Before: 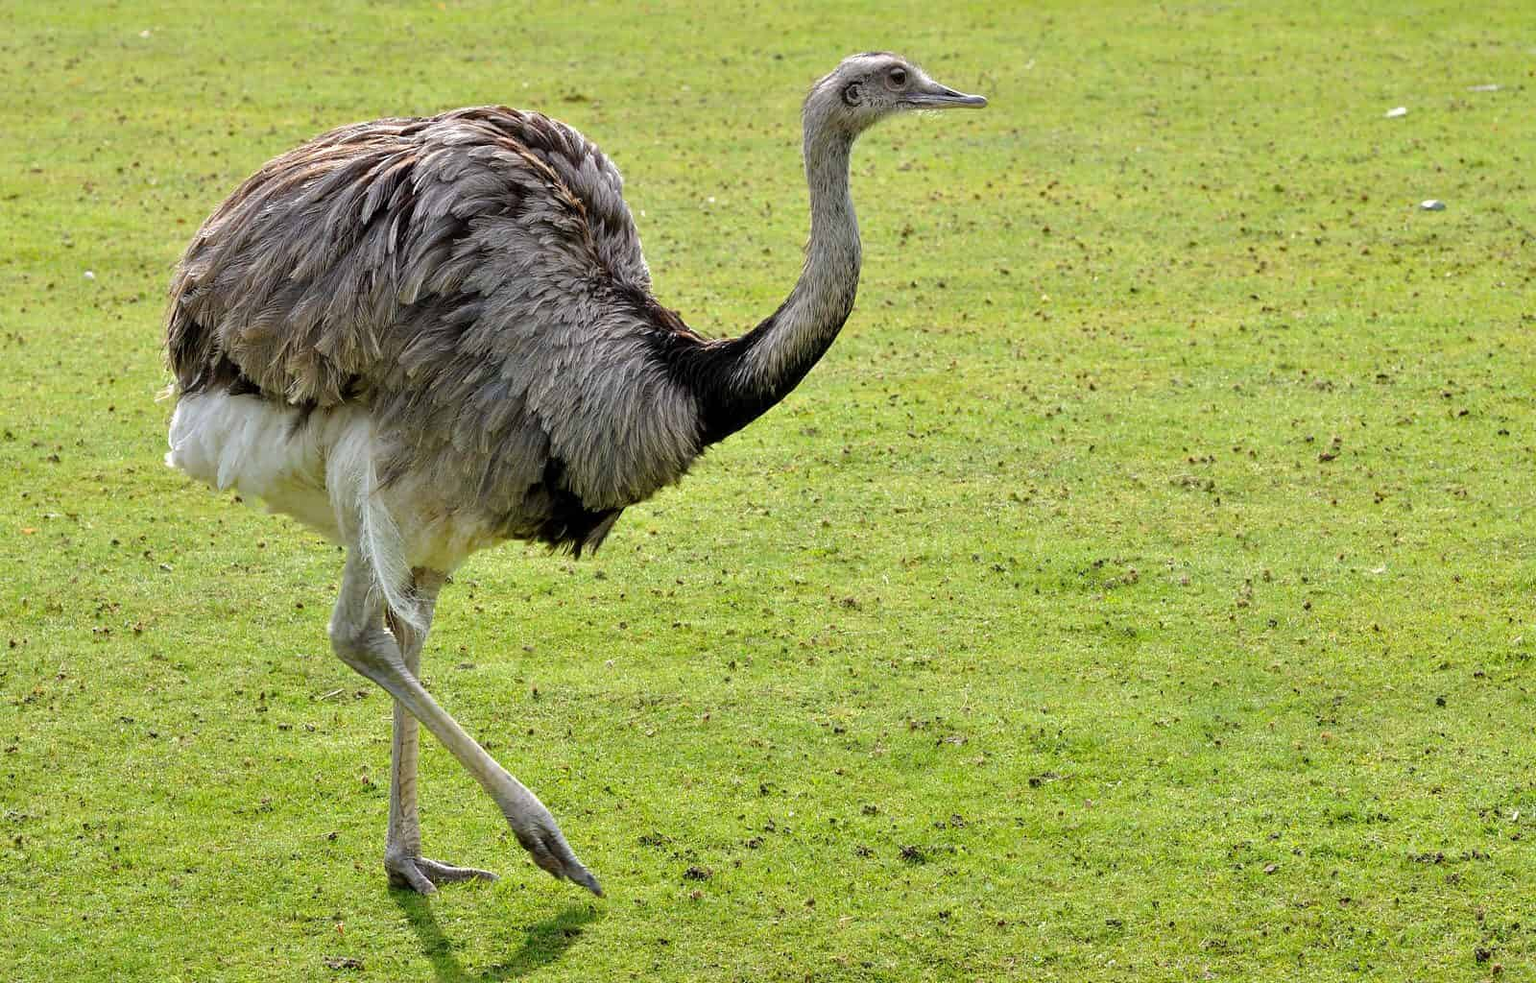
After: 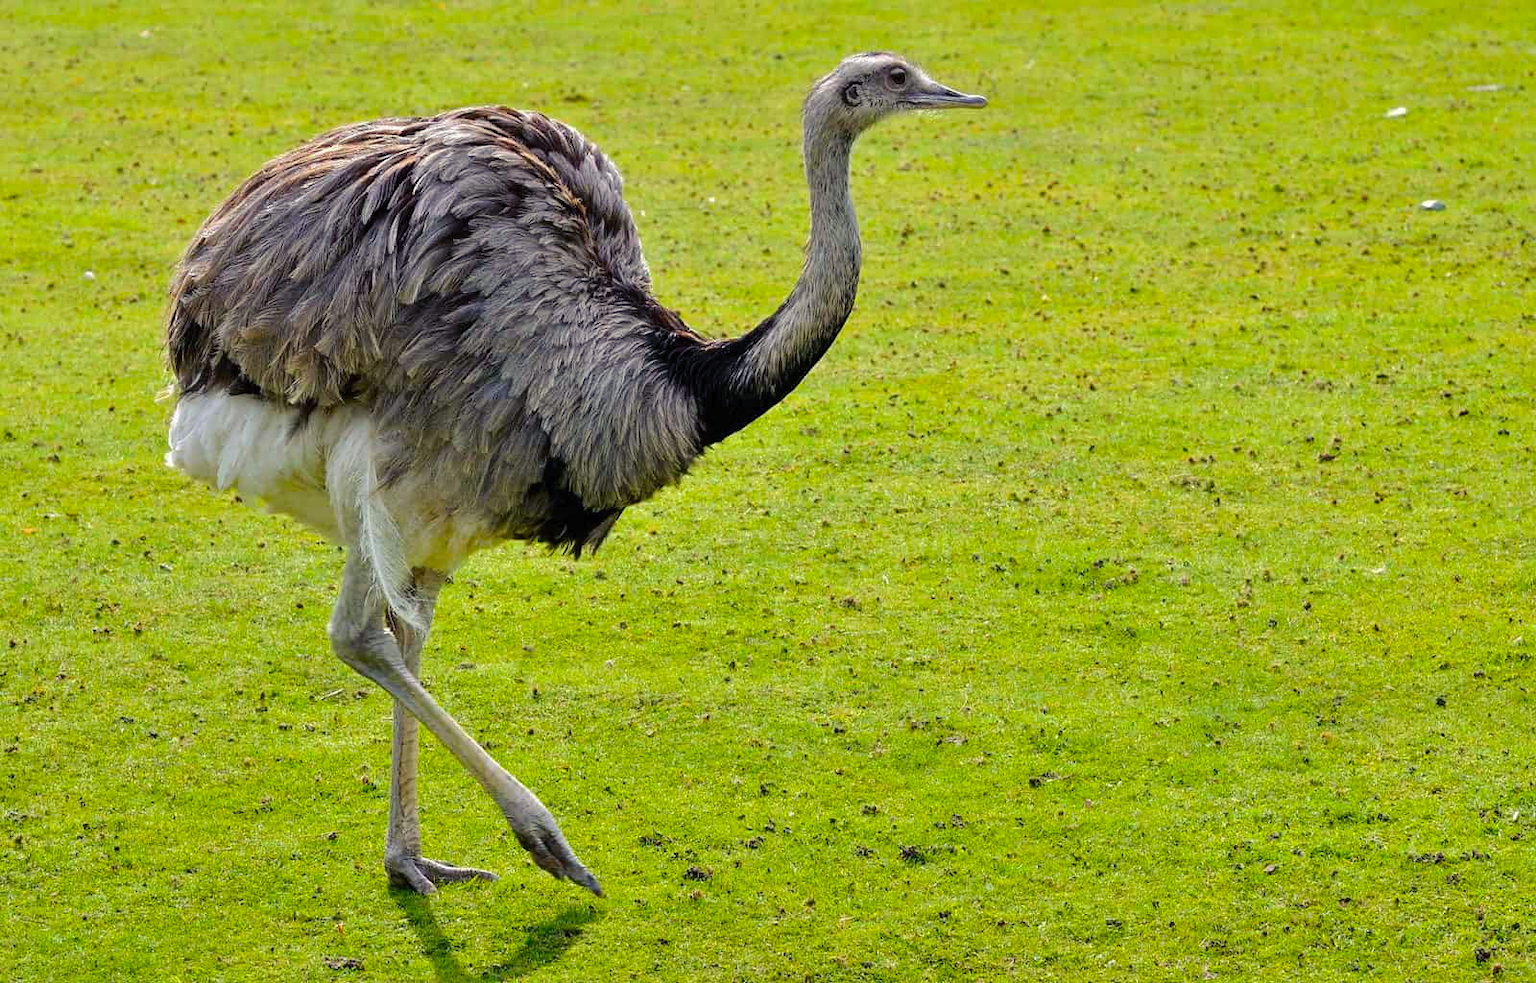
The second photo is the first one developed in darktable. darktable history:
color balance rgb: shadows lift › luminance -21.465%, shadows lift › chroma 6.594%, shadows lift › hue 270.5°, perceptual saturation grading › global saturation 29.548%, global vibrance 2.525%
tone curve: curves: ch0 [(0, 0) (0.003, 0.013) (0.011, 0.018) (0.025, 0.027) (0.044, 0.045) (0.069, 0.068) (0.1, 0.096) (0.136, 0.13) (0.177, 0.168) (0.224, 0.217) (0.277, 0.277) (0.335, 0.338) (0.399, 0.401) (0.468, 0.473) (0.543, 0.544) (0.623, 0.621) (0.709, 0.7) (0.801, 0.781) (0.898, 0.869) (1, 1)], color space Lab, independent channels, preserve colors none
